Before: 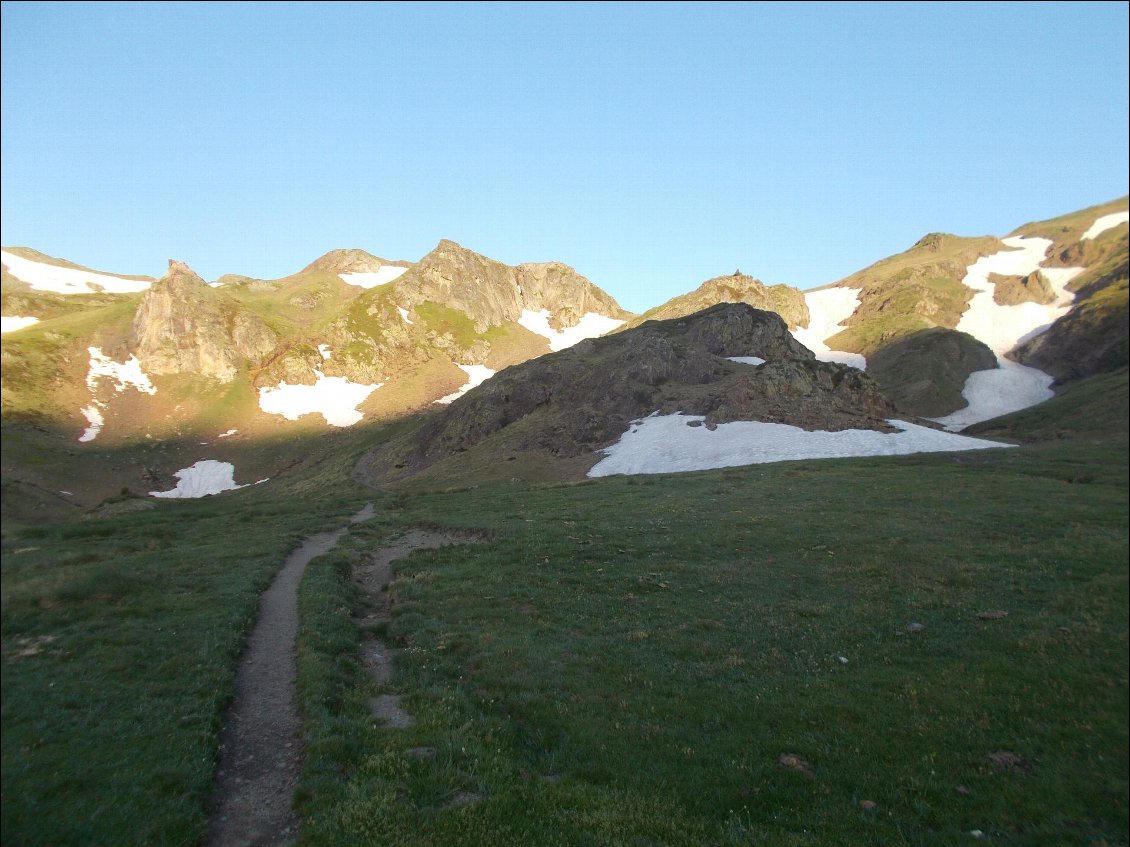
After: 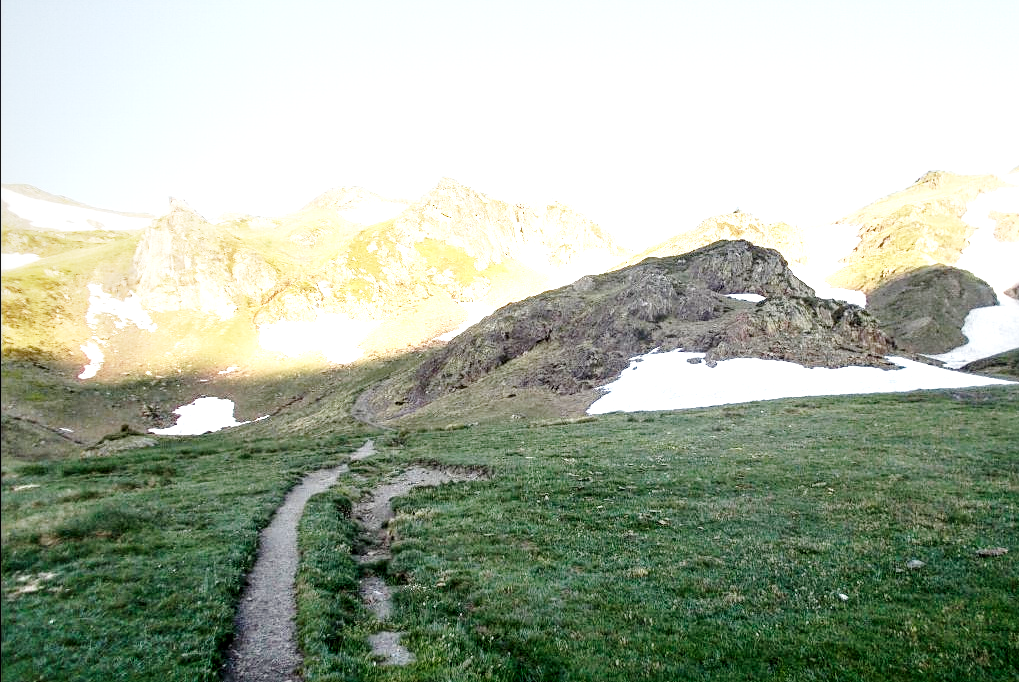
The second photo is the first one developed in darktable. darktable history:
crop: top 7.512%, right 9.756%, bottom 11.905%
sharpen: amount 0.214
contrast brightness saturation: saturation -0.172
base curve: curves: ch0 [(0, 0) (0.028, 0.03) (0.121, 0.232) (0.46, 0.748) (0.859, 0.968) (1, 1)], preserve colors none
local contrast: detail 150%
exposure: black level correction 0.008, exposure 0.982 EV, compensate highlight preservation false
